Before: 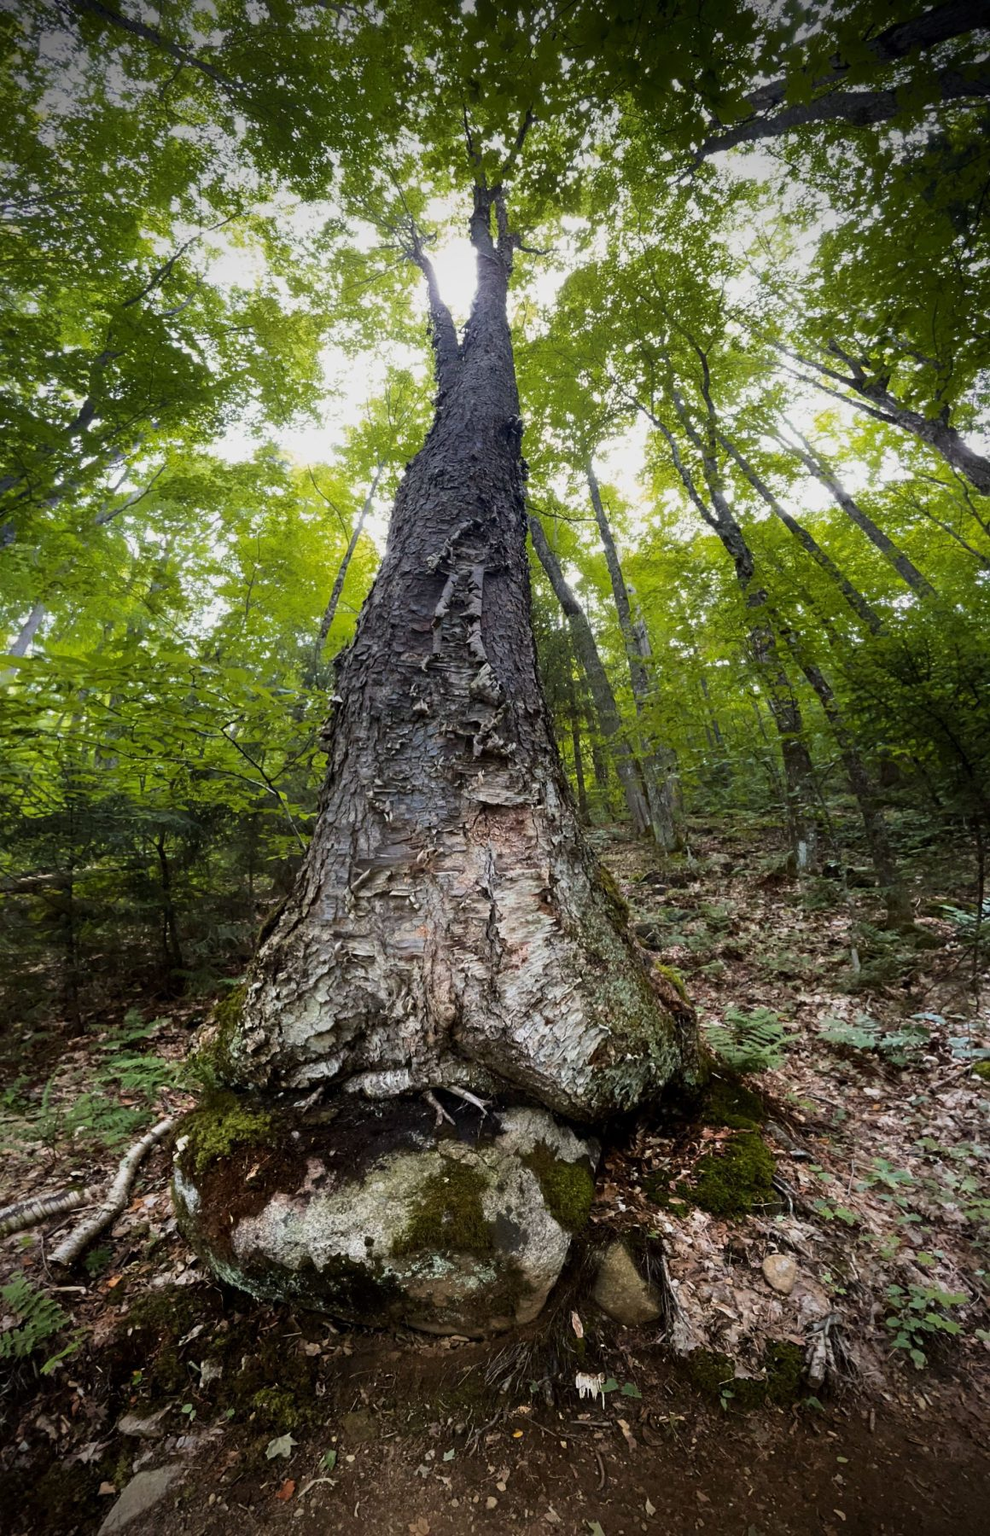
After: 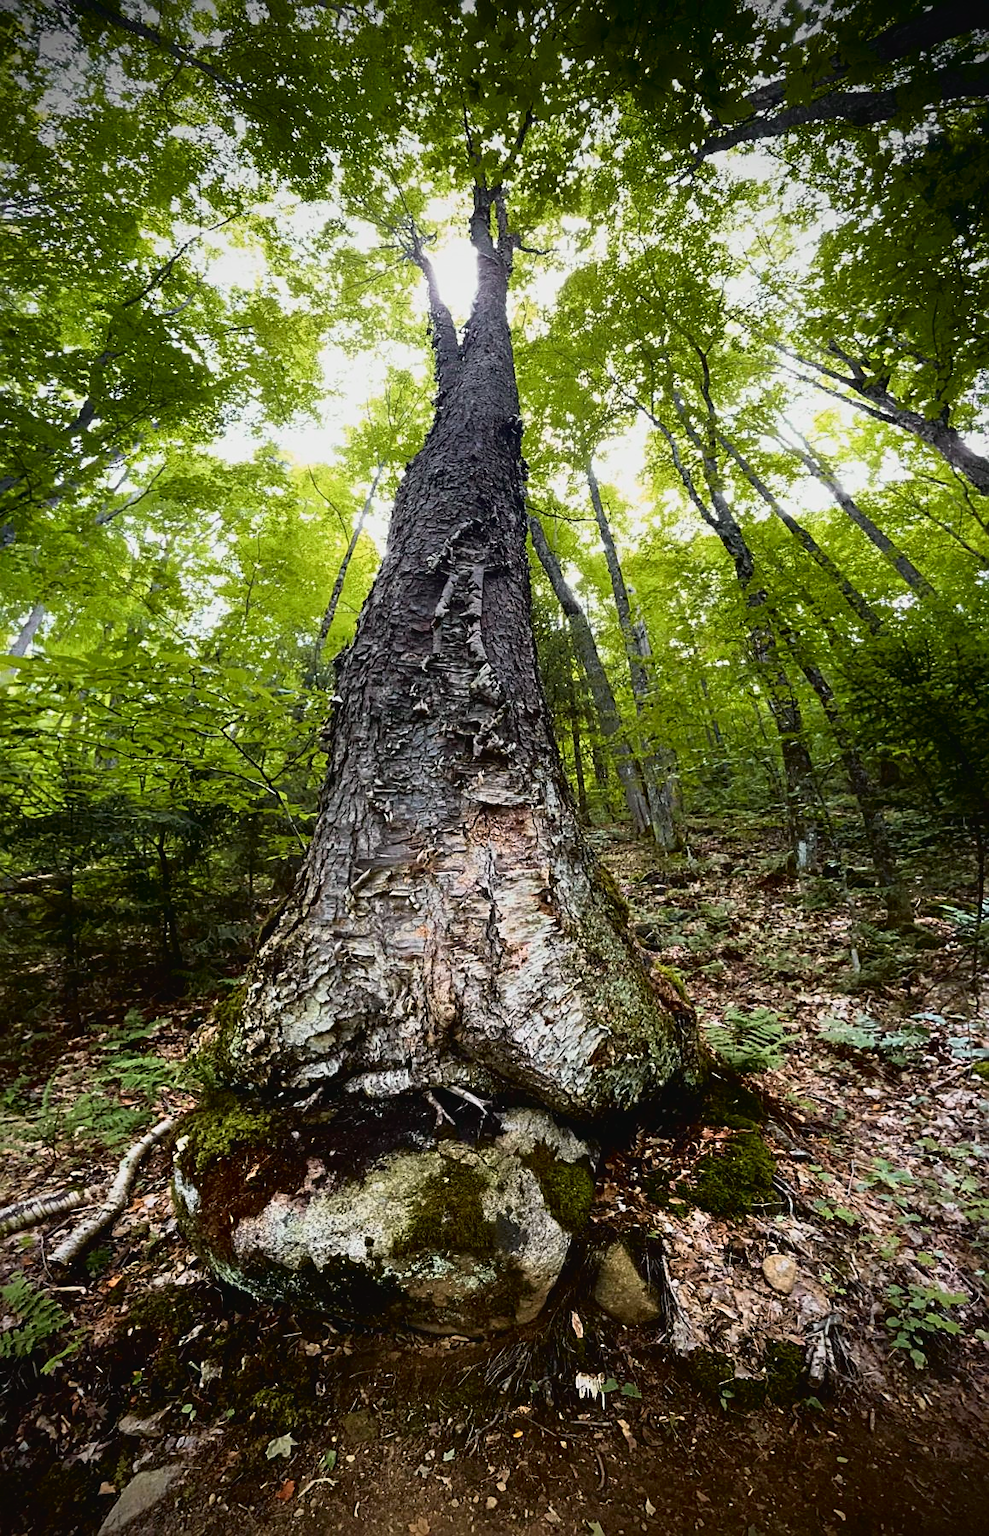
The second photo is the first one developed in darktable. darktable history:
tone curve: curves: ch0 [(0, 0.024) (0.031, 0.027) (0.113, 0.069) (0.198, 0.18) (0.304, 0.303) (0.441, 0.462) (0.557, 0.6) (0.711, 0.79) (0.812, 0.878) (0.927, 0.935) (1, 0.963)]; ch1 [(0, 0) (0.222, 0.2) (0.343, 0.325) (0.45, 0.441) (0.502, 0.501) (0.527, 0.534) (0.55, 0.561) (0.632, 0.656) (0.735, 0.754) (1, 1)]; ch2 [(0, 0) (0.249, 0.222) (0.352, 0.348) (0.424, 0.439) (0.476, 0.482) (0.499, 0.501) (0.517, 0.516) (0.532, 0.544) (0.558, 0.585) (0.596, 0.629) (0.726, 0.745) (0.82, 0.796) (0.998, 0.928)], color space Lab, independent channels, preserve colors none
sharpen: amount 0.495
